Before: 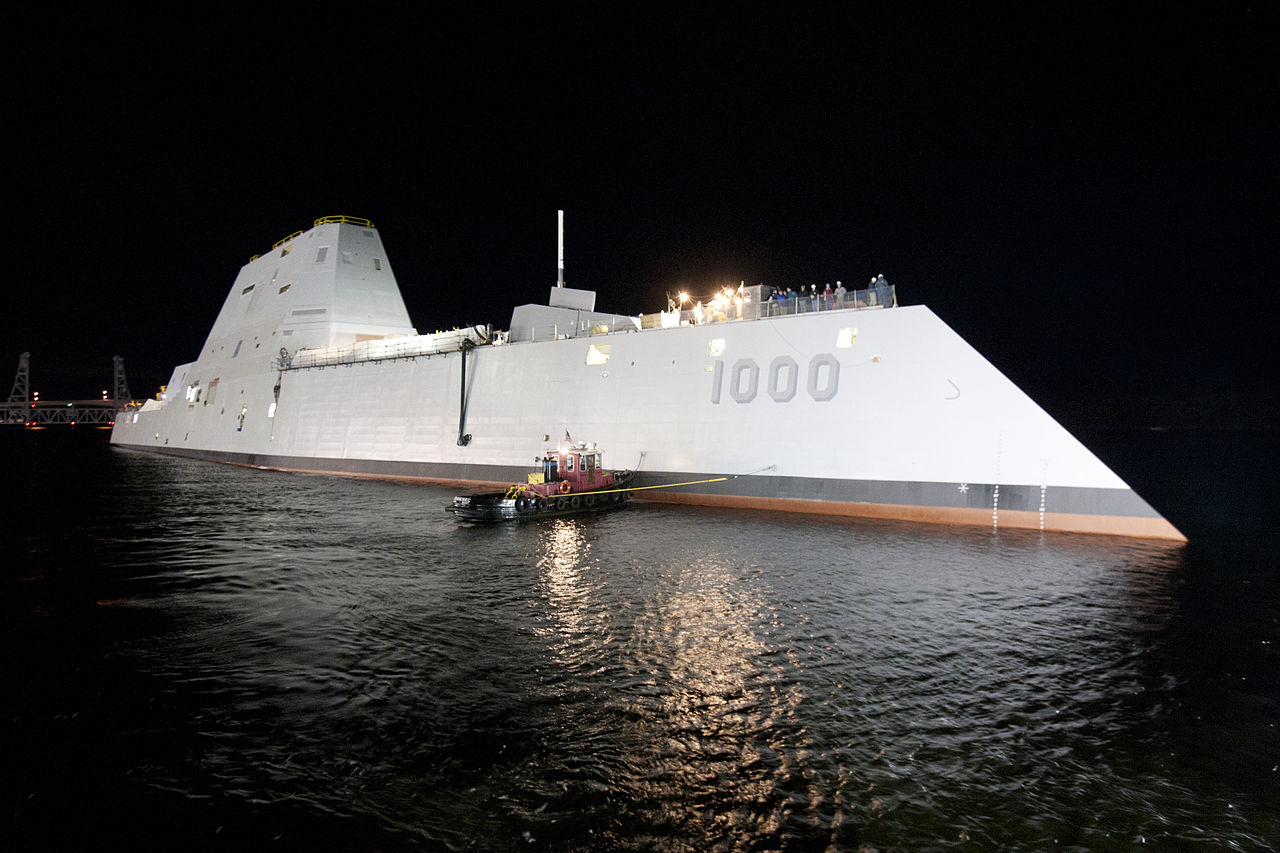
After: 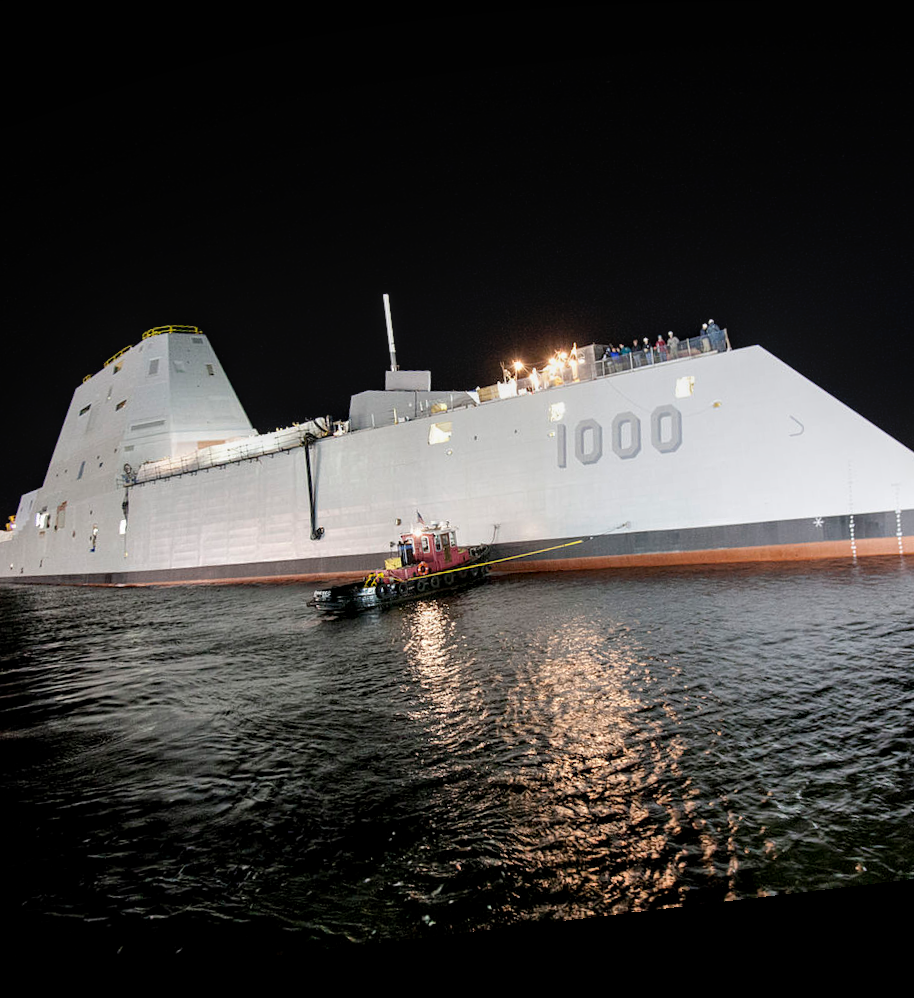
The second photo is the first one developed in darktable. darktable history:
rotate and perspective: rotation -6.83°, automatic cropping off
crop and rotate: left 14.292%, right 19.041%
local contrast: on, module defaults
shadows and highlights: shadows 43.71, white point adjustment -1.46, soften with gaussian
